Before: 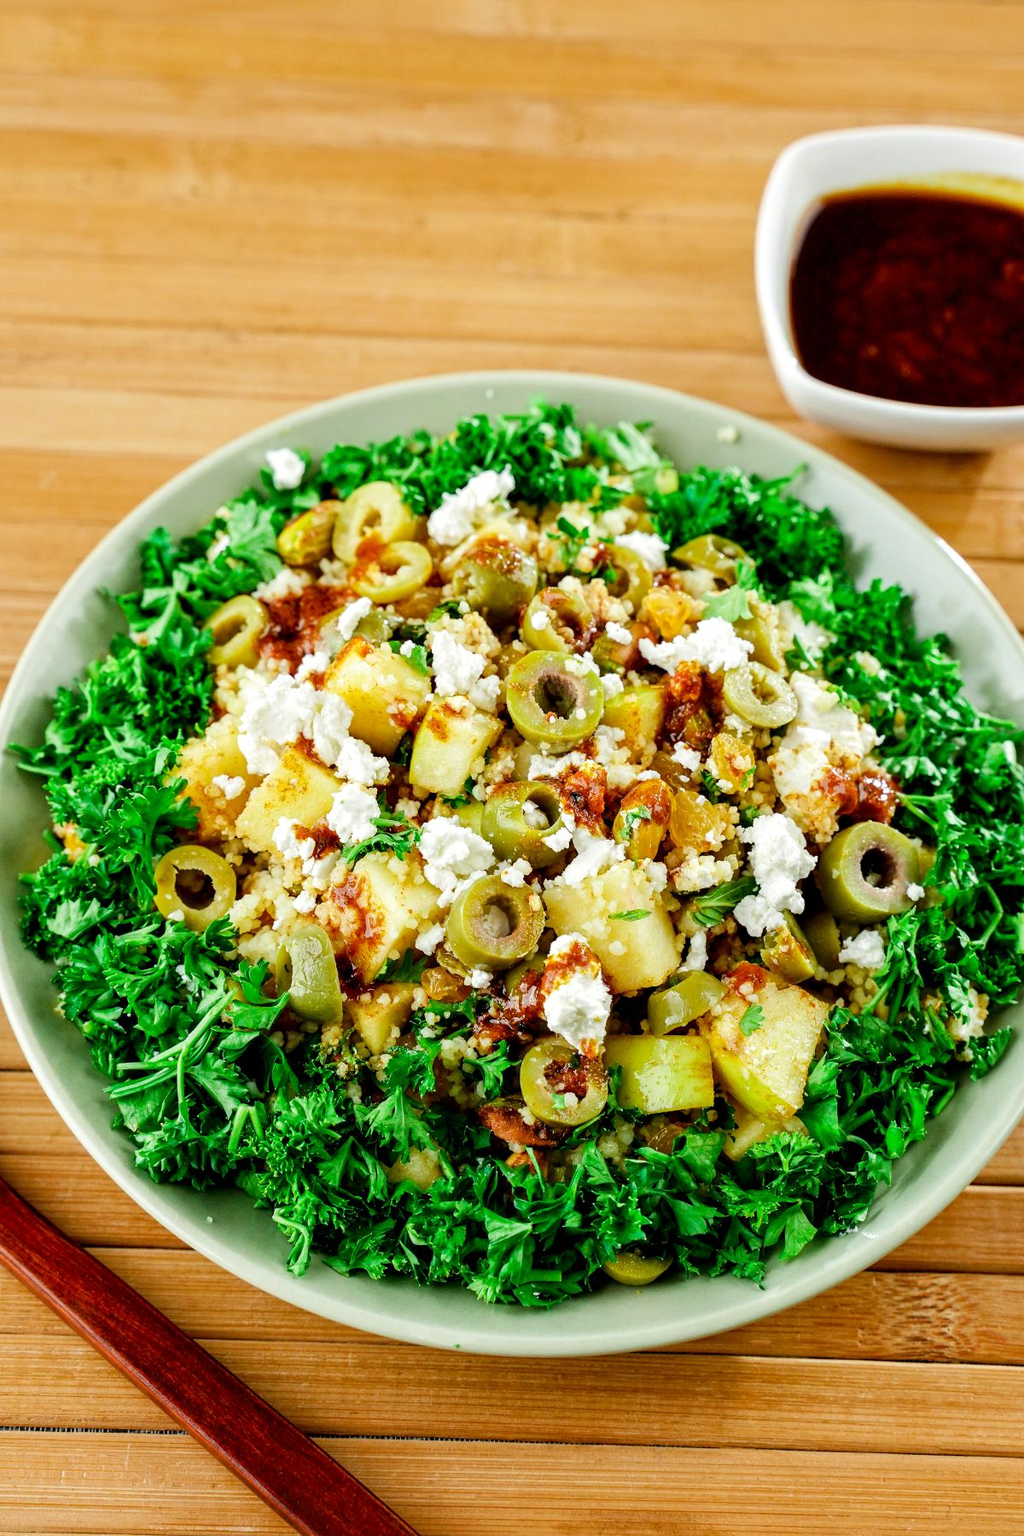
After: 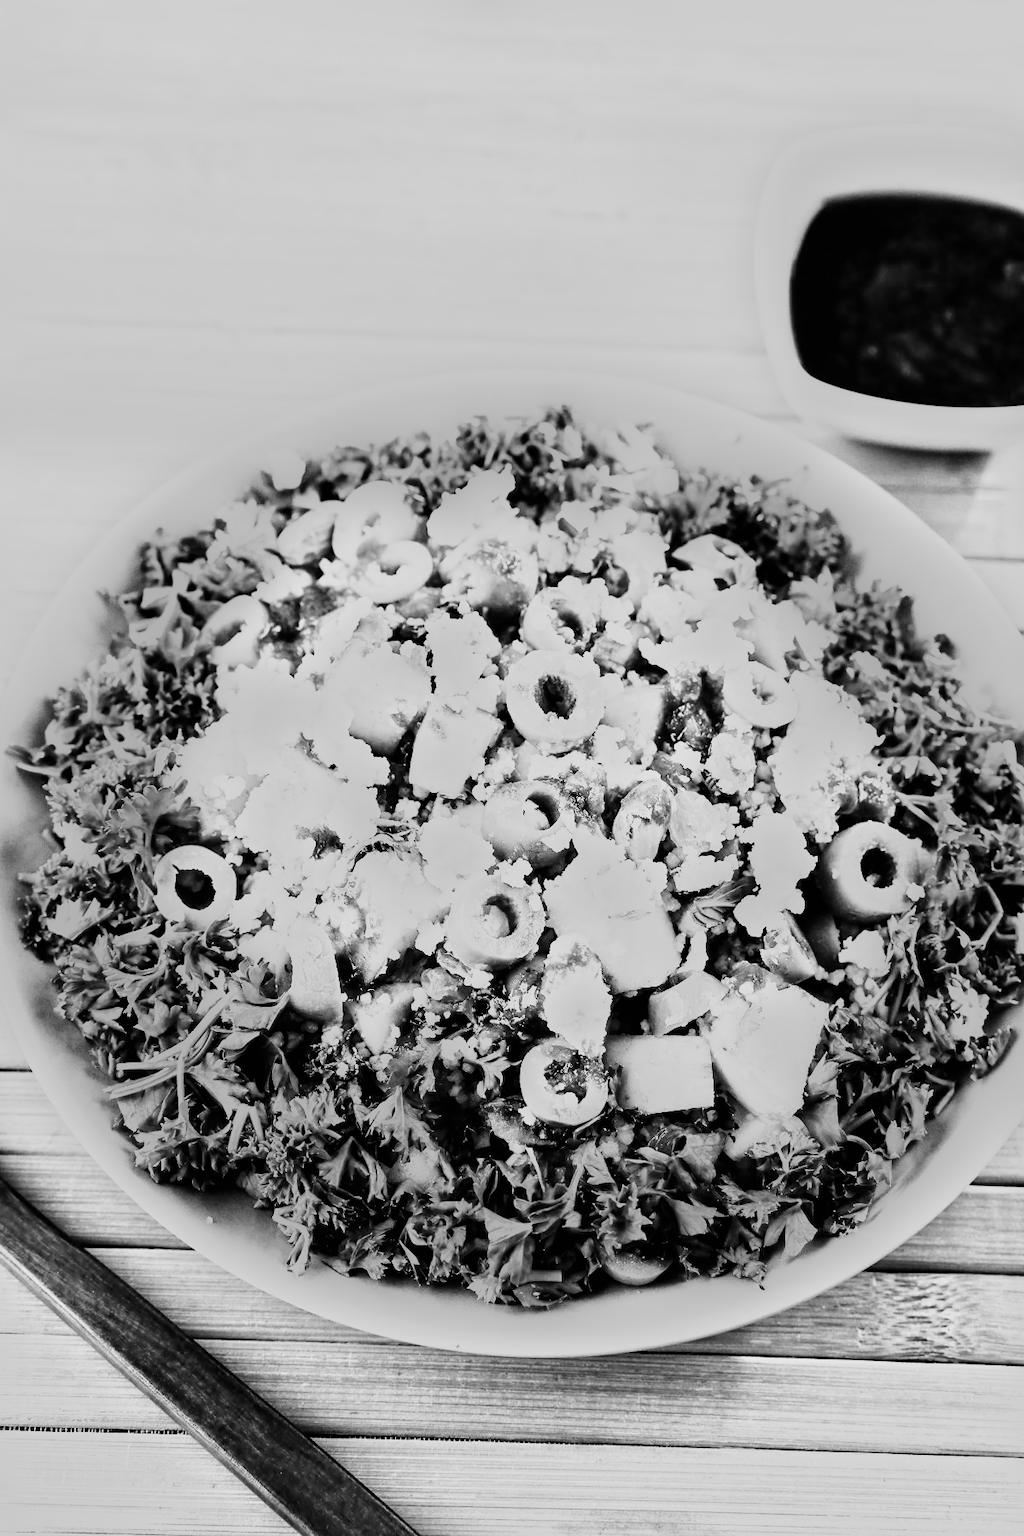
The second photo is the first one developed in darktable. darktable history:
monochrome: a 79.32, b 81.83, size 1.1
tone equalizer: -8 EV -0.75 EV, -7 EV -0.7 EV, -6 EV -0.6 EV, -5 EV -0.4 EV, -3 EV 0.4 EV, -2 EV 0.6 EV, -1 EV 0.7 EV, +0 EV 0.75 EV, edges refinement/feathering 500, mask exposure compensation -1.57 EV, preserve details no
base curve: curves: ch0 [(0, 0) (0.007, 0.004) (0.027, 0.03) (0.046, 0.07) (0.207, 0.54) (0.442, 0.872) (0.673, 0.972) (1, 1)], preserve colors none
